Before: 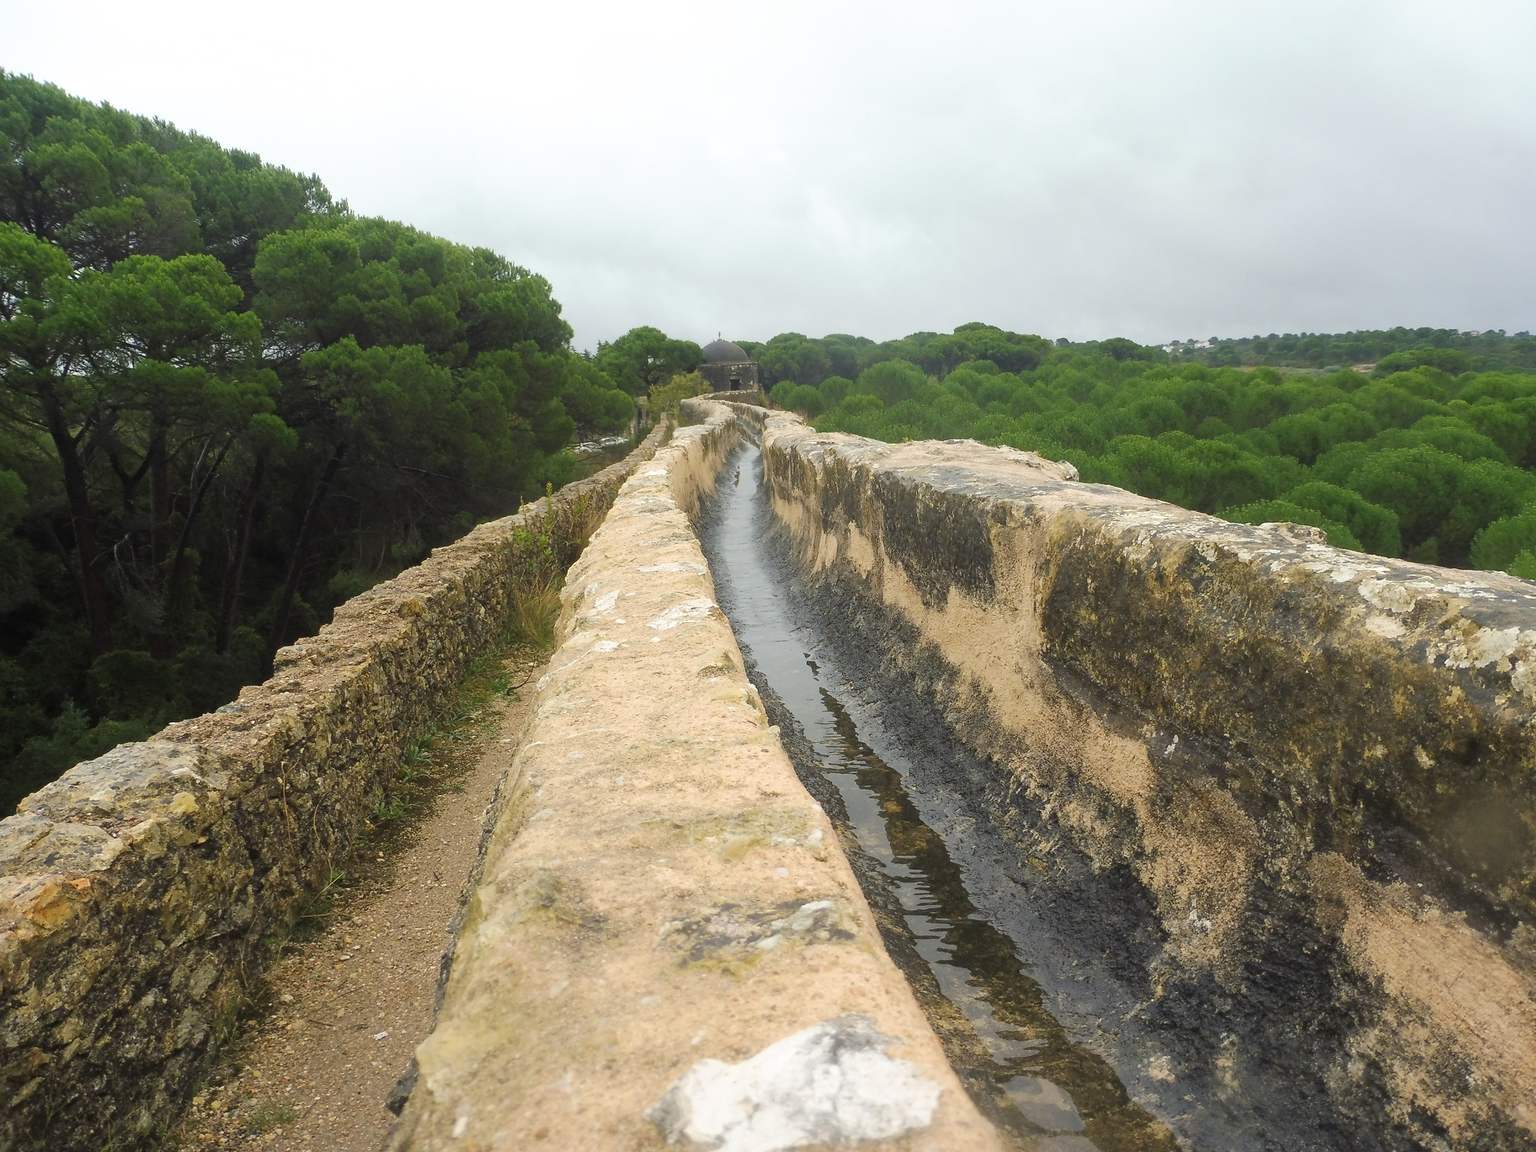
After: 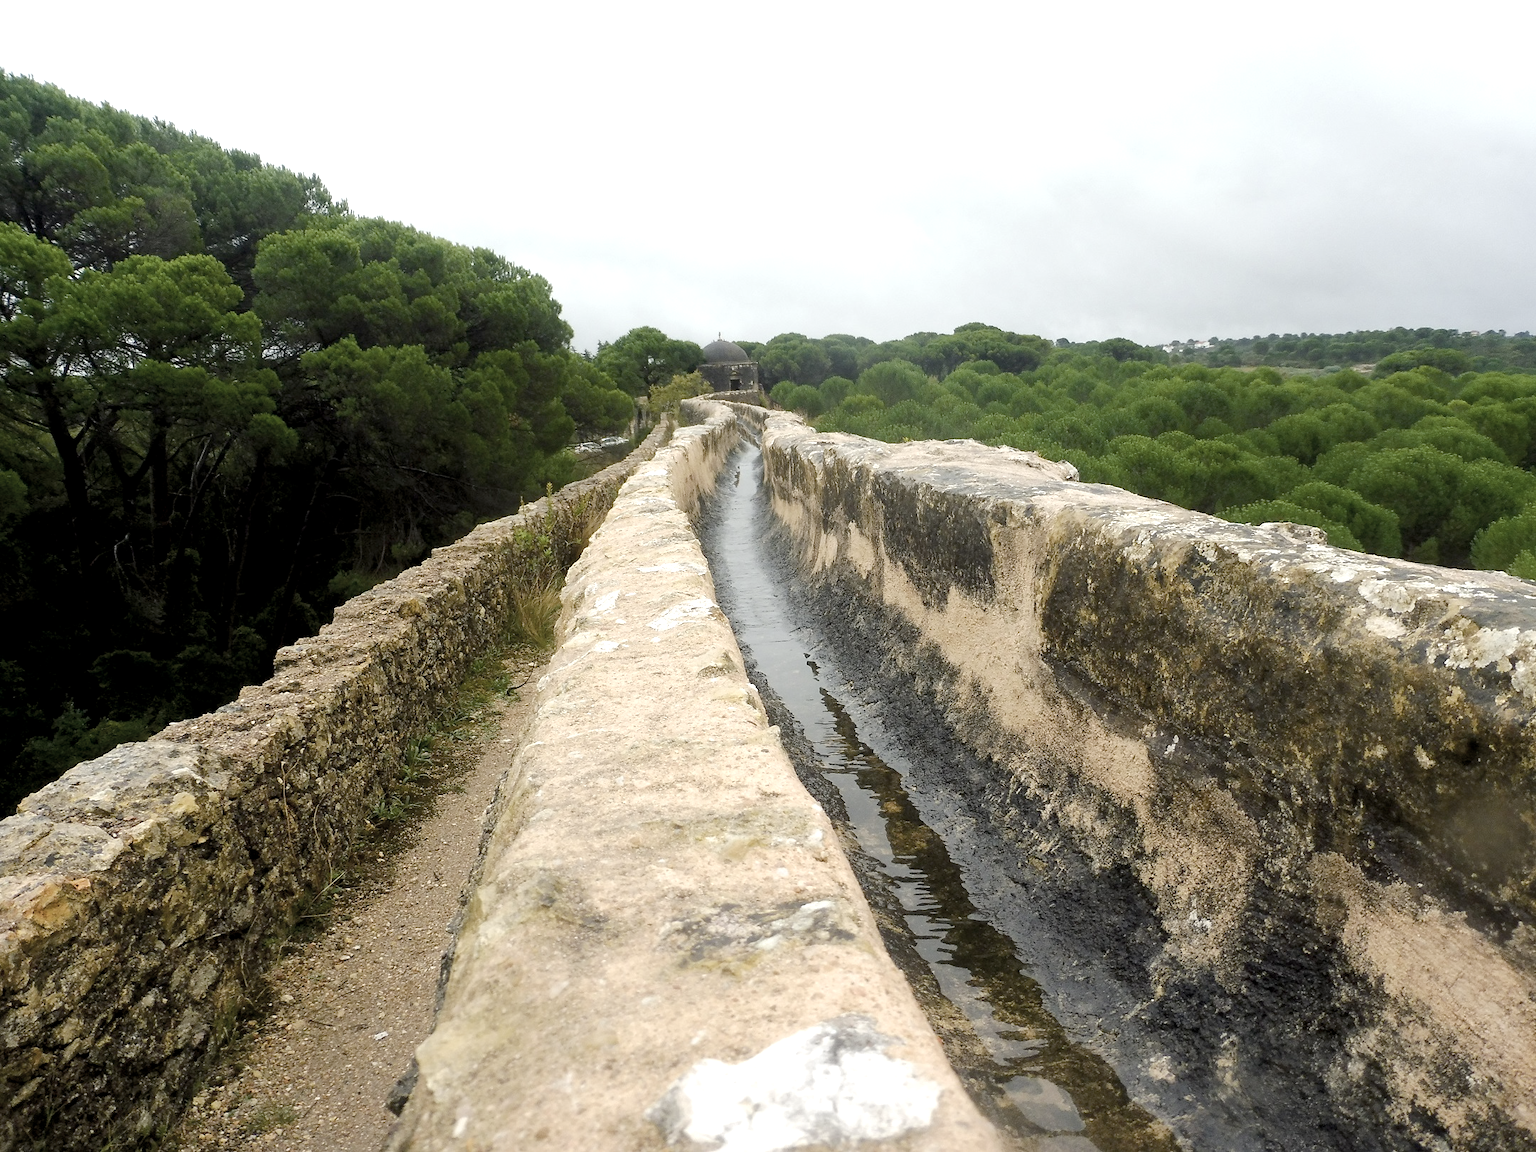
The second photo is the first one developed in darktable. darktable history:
color balance rgb: global offset › luminance -0.51%, perceptual saturation grading › global saturation 27.53%, perceptual saturation grading › highlights -25%, perceptual saturation grading › shadows 25%, perceptual brilliance grading › highlights 6.62%, perceptual brilliance grading › mid-tones 17.07%, perceptual brilliance grading › shadows -5.23%
color correction: saturation 0.57
exposure: black level correction 0.007, exposure 0.093 EV, compensate highlight preservation false
